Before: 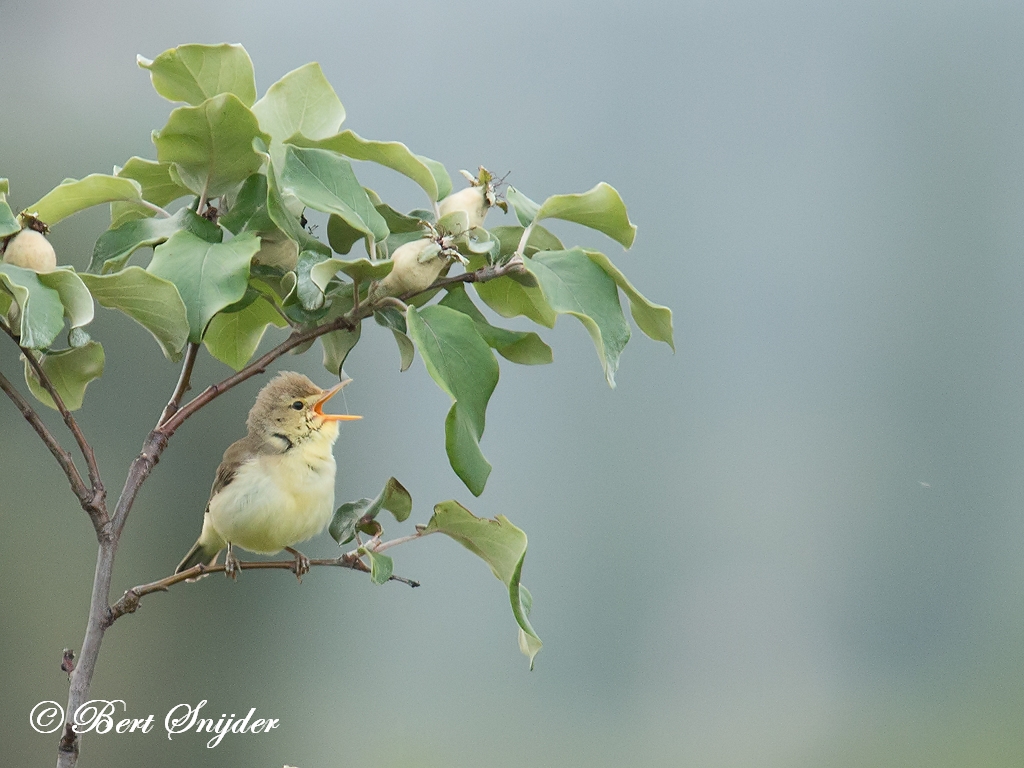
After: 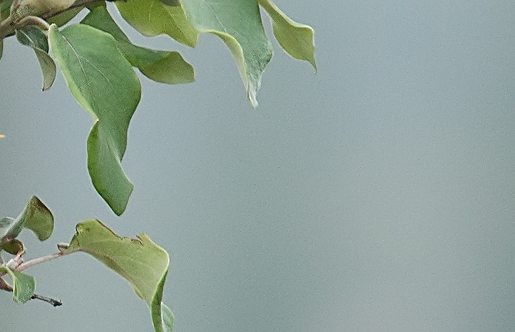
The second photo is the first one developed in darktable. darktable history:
sharpen: on, module defaults
crop: left 35.03%, top 36.625%, right 14.663%, bottom 20.057%
